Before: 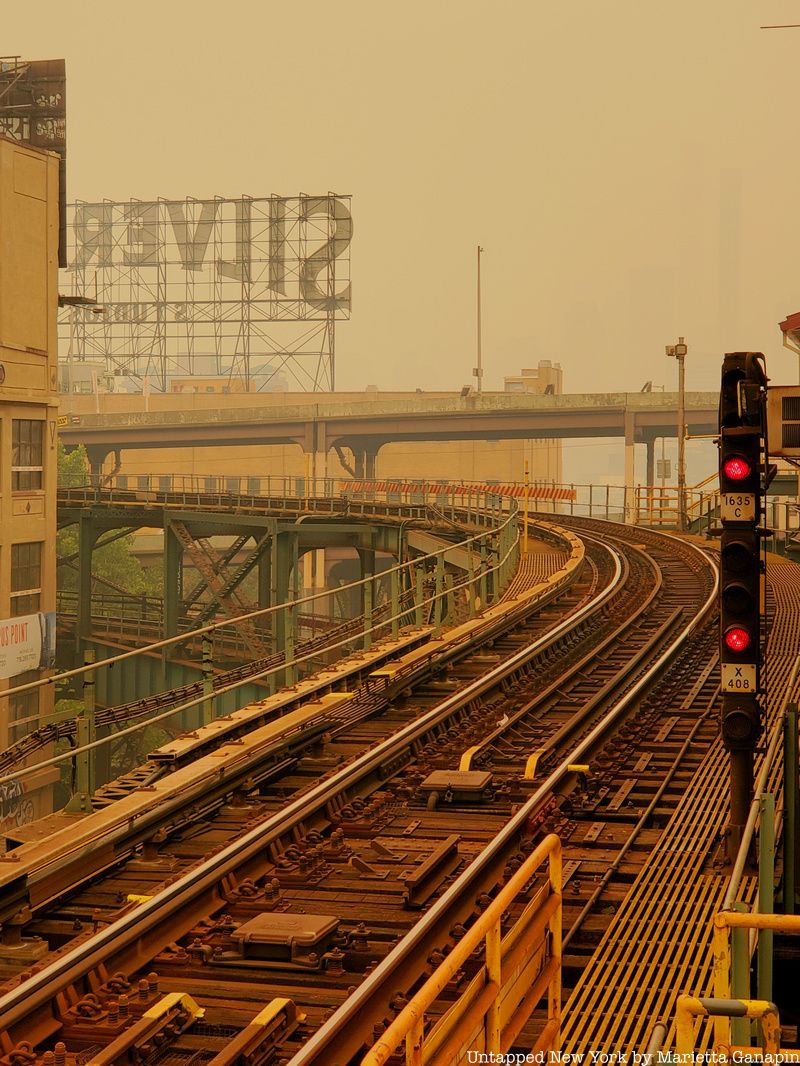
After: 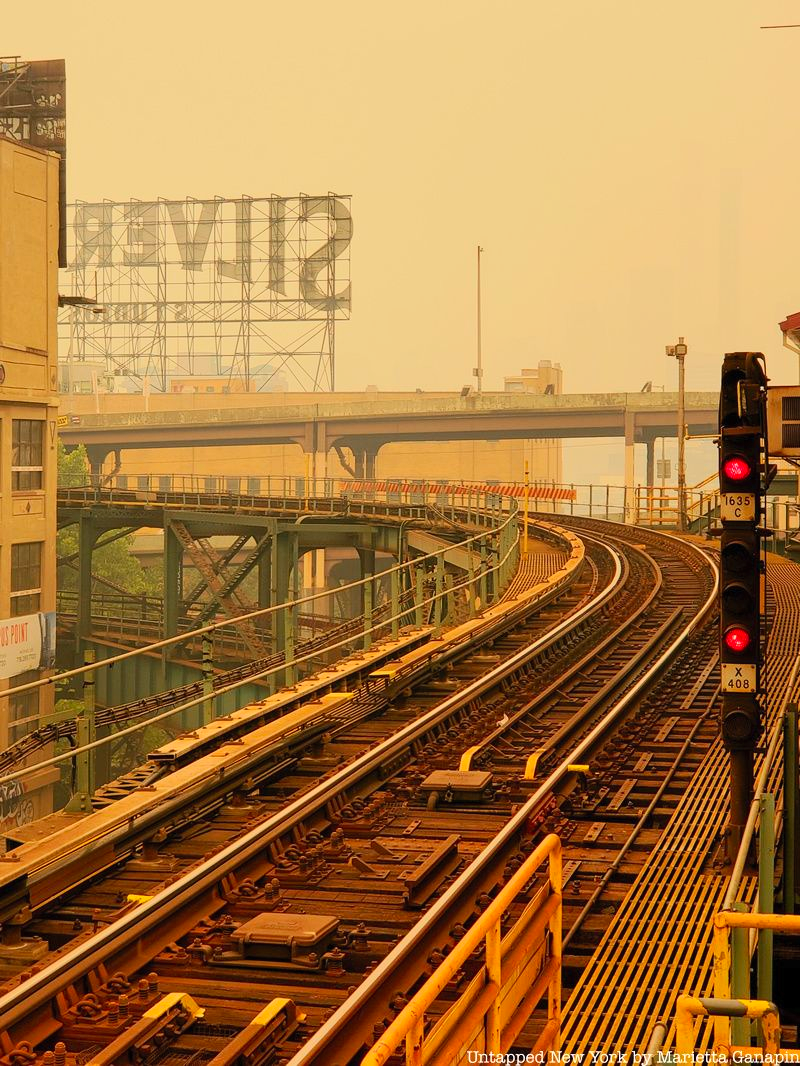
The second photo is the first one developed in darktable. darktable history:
contrast brightness saturation: contrast 0.199, brightness 0.159, saturation 0.223
